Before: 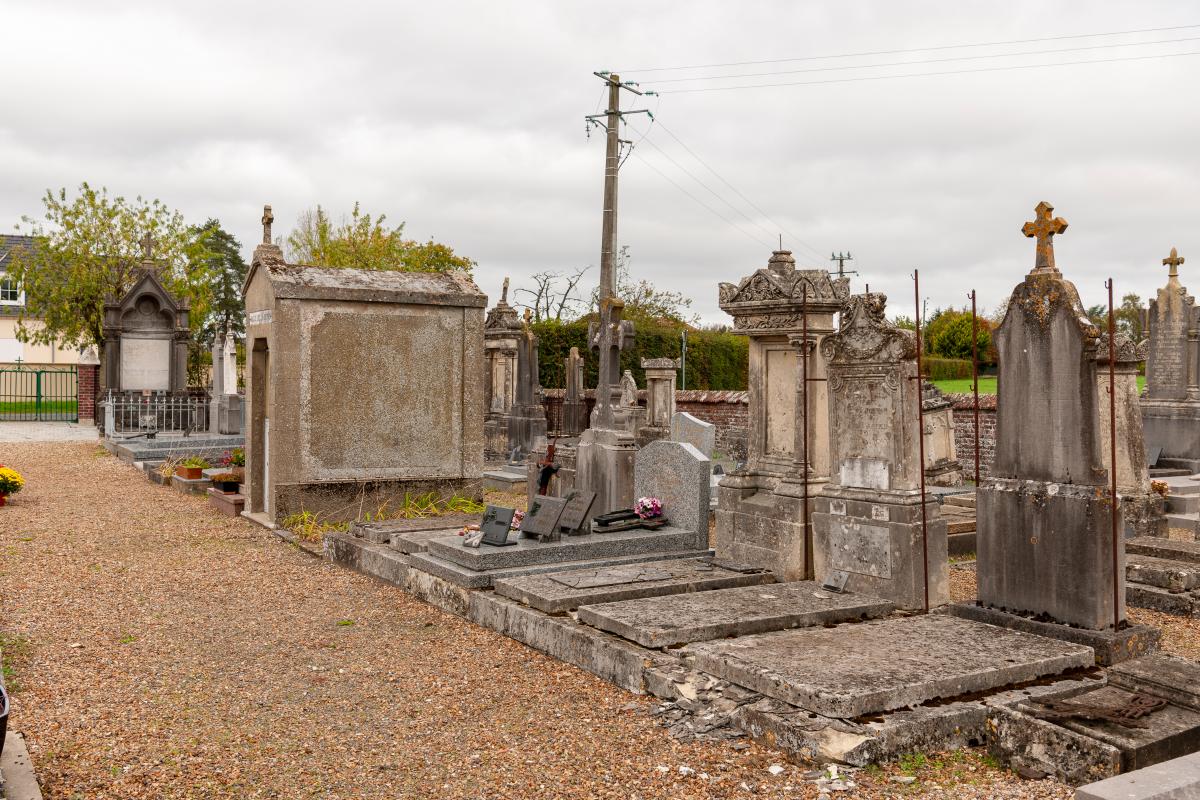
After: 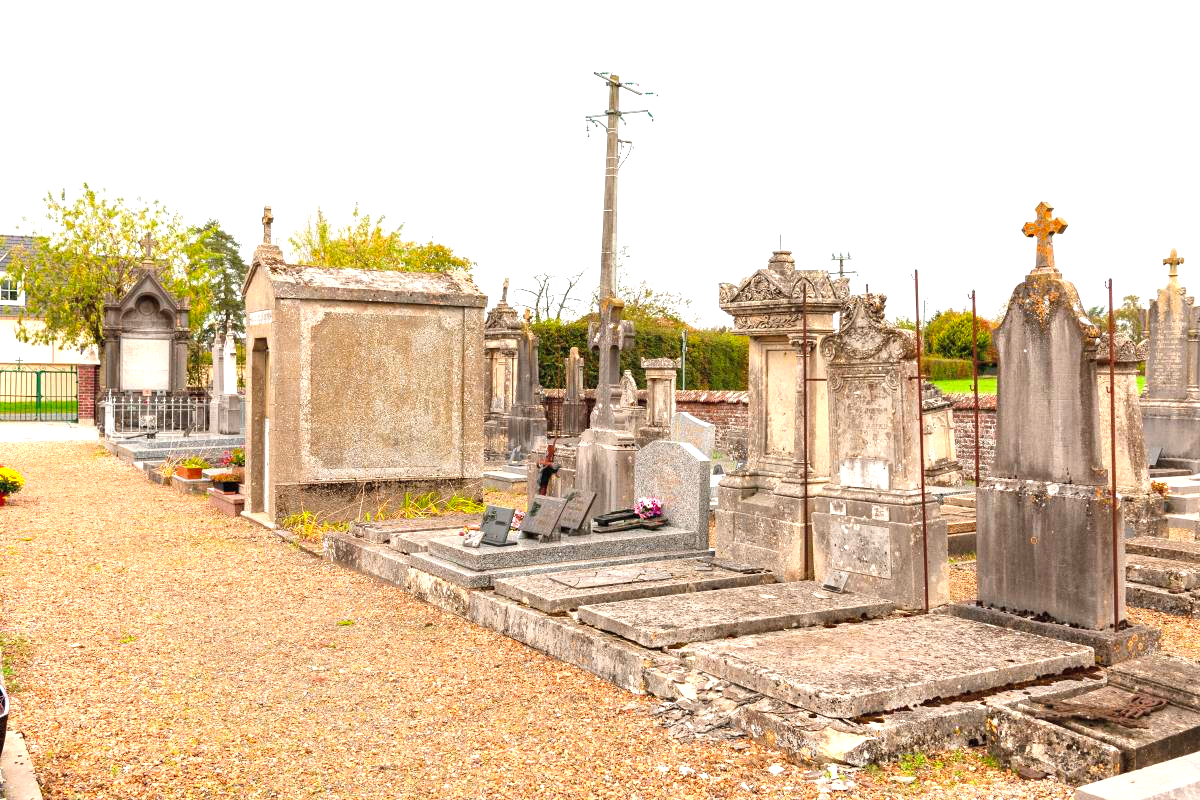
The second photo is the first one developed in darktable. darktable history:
contrast brightness saturation: brightness 0.09, saturation 0.19
exposure: black level correction 0, exposure 1.173 EV, compensate exposure bias true, compensate highlight preservation false
